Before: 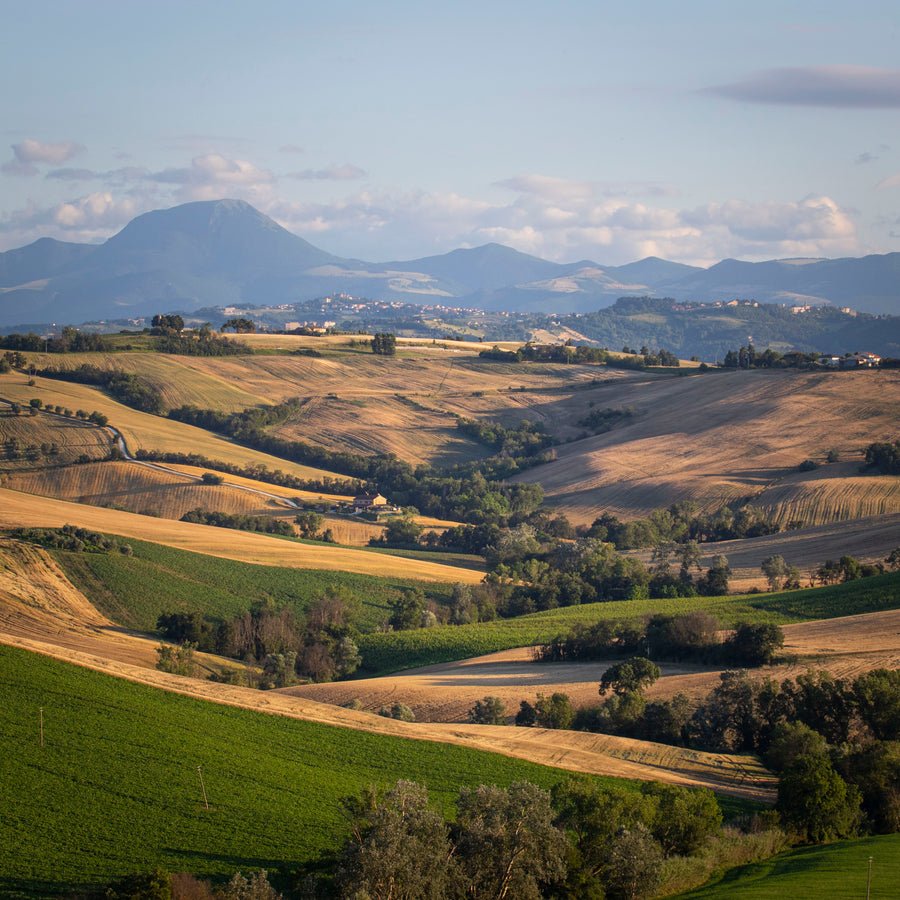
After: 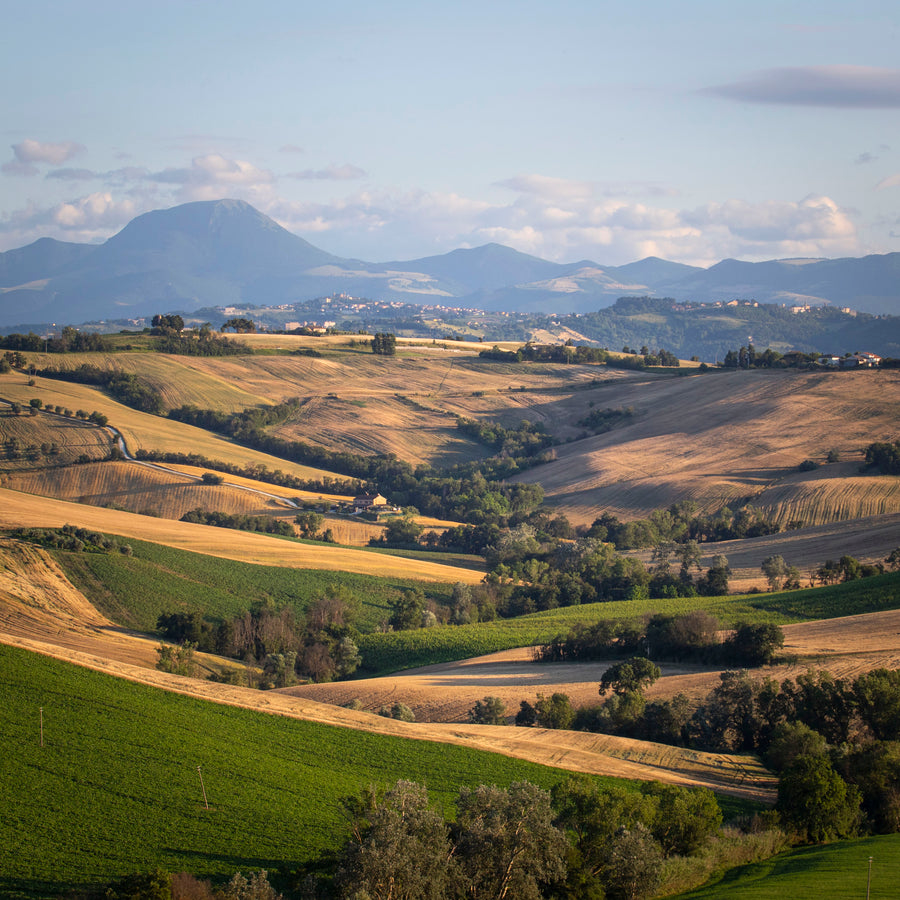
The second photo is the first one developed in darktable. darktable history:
tone curve: curves: ch0 [(0, 0) (0.003, 0.003) (0.011, 0.012) (0.025, 0.026) (0.044, 0.046) (0.069, 0.072) (0.1, 0.104) (0.136, 0.141) (0.177, 0.185) (0.224, 0.234) (0.277, 0.289) (0.335, 0.349) (0.399, 0.415) (0.468, 0.488) (0.543, 0.566) (0.623, 0.649) (0.709, 0.739) (0.801, 0.834) (0.898, 0.923) (1, 1)]
